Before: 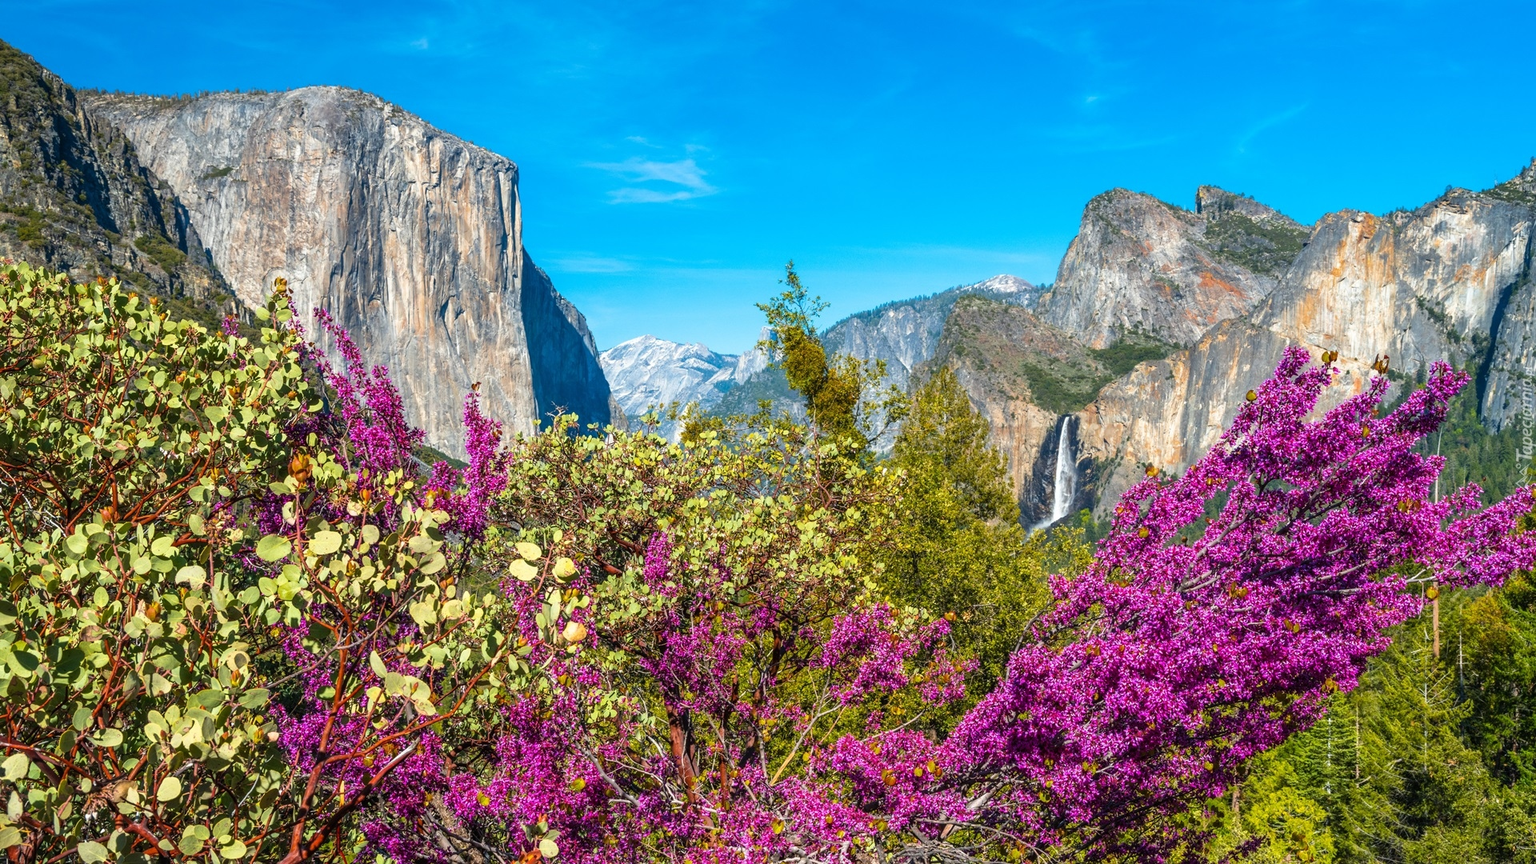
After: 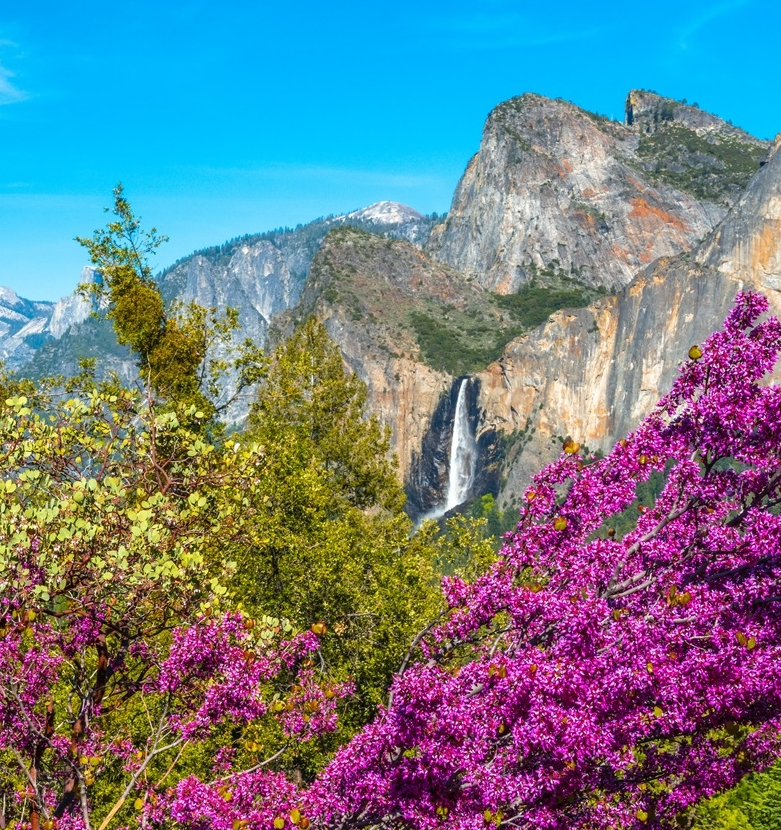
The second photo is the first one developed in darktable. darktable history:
crop: left 45.265%, top 13.153%, right 14.008%, bottom 9.908%
